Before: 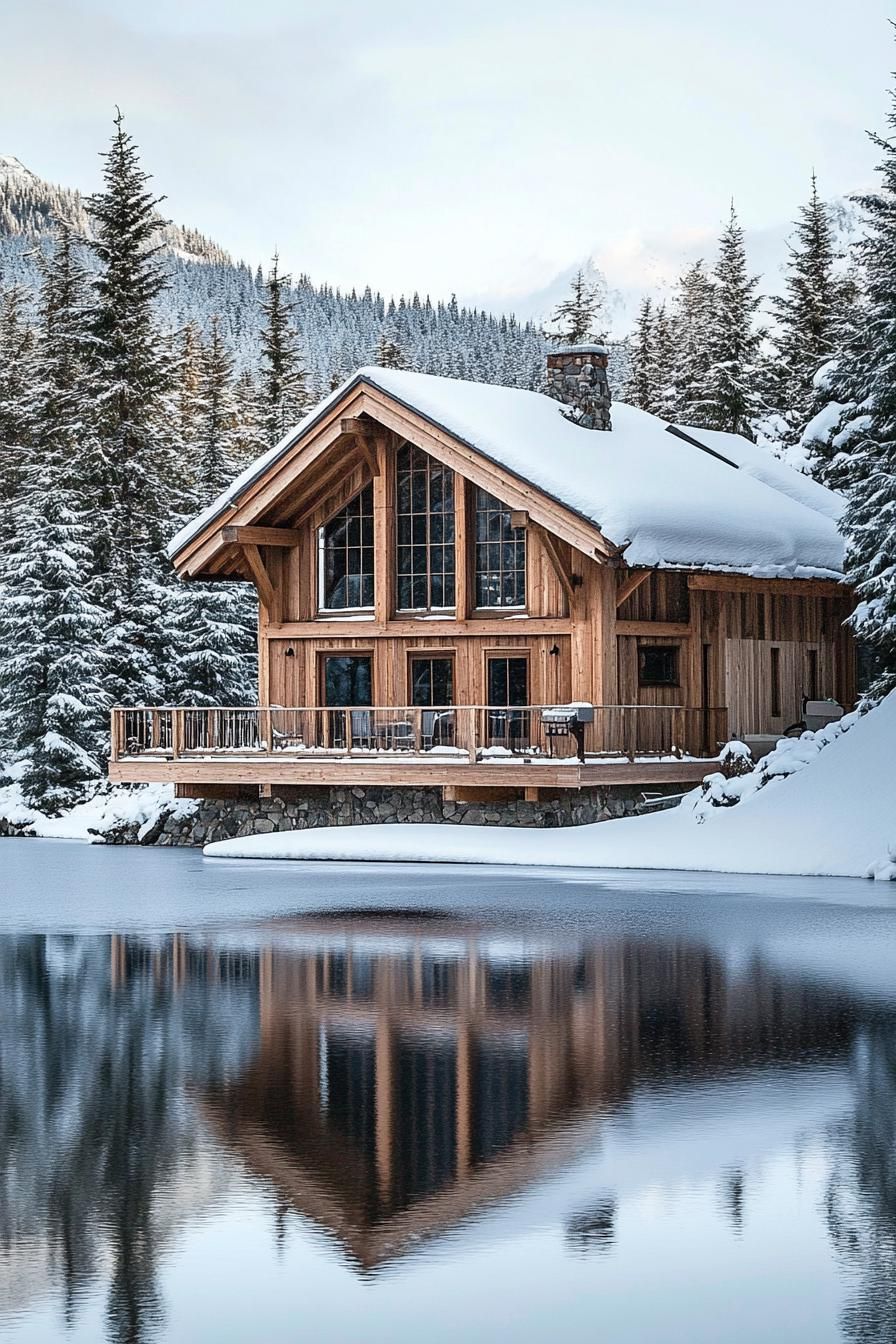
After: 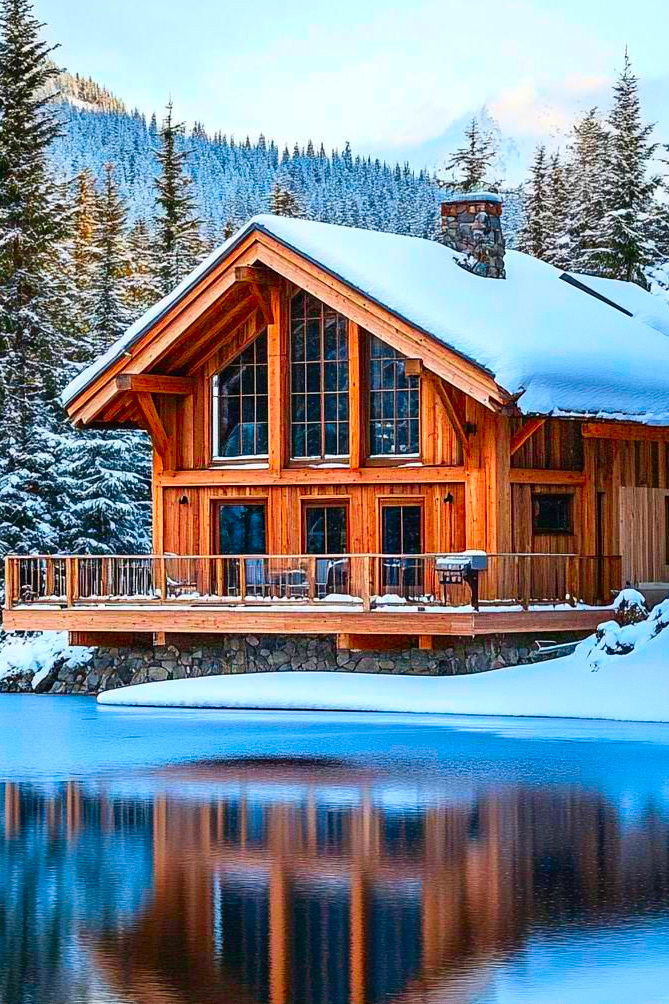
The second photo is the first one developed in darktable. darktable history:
color correction: saturation 3
crop and rotate: left 11.831%, top 11.346%, right 13.429%, bottom 13.899%
grain: coarseness 0.09 ISO, strength 10%
